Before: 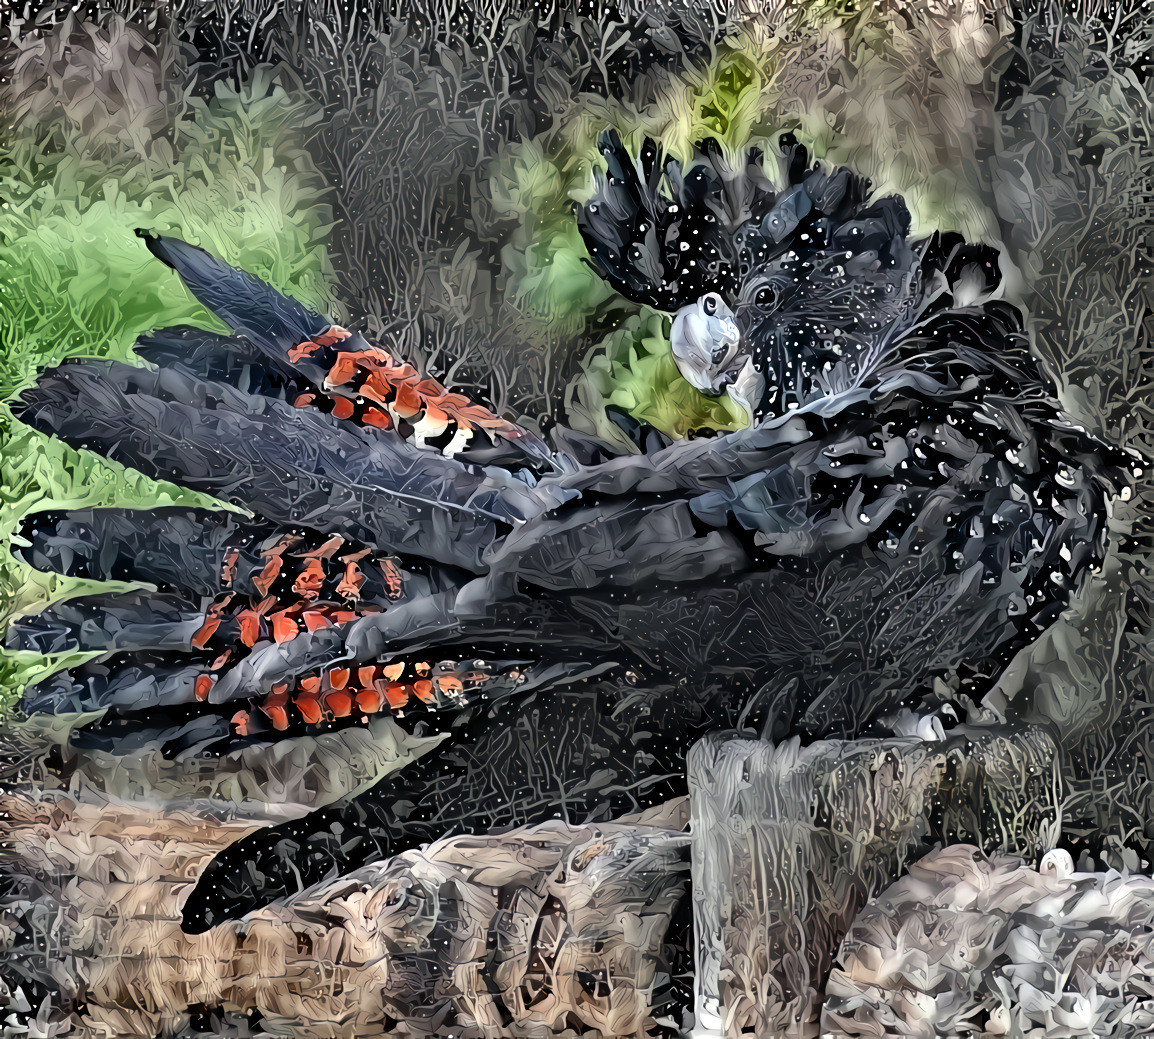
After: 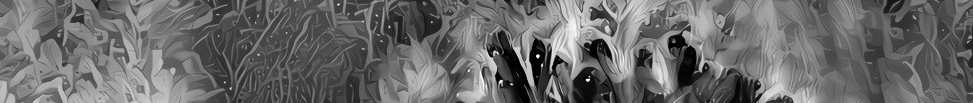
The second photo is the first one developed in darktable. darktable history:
monochrome: a 32, b 64, size 2.3, highlights 1
crop and rotate: left 9.644%, top 9.491%, right 6.021%, bottom 80.509%
